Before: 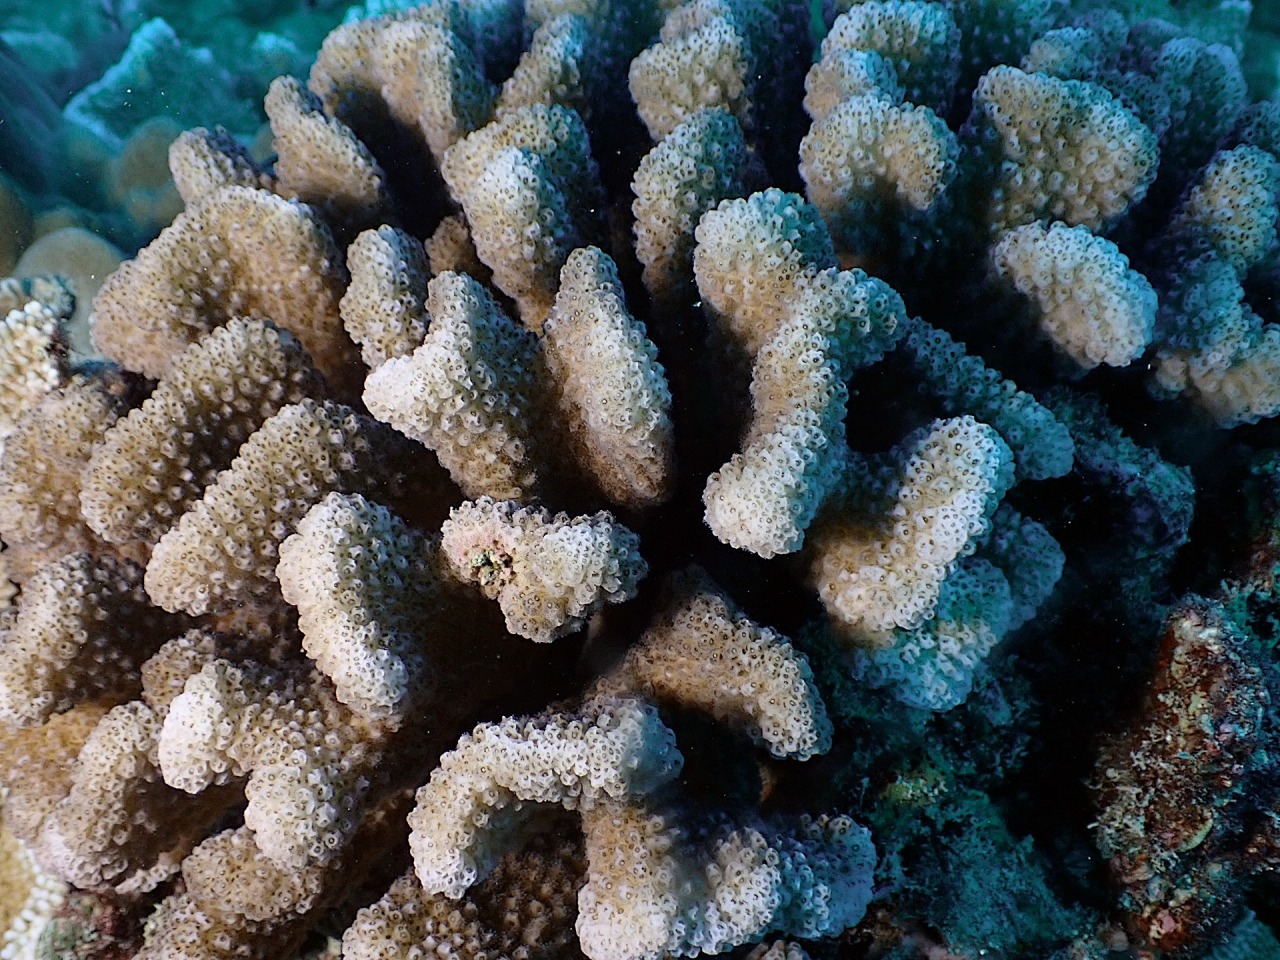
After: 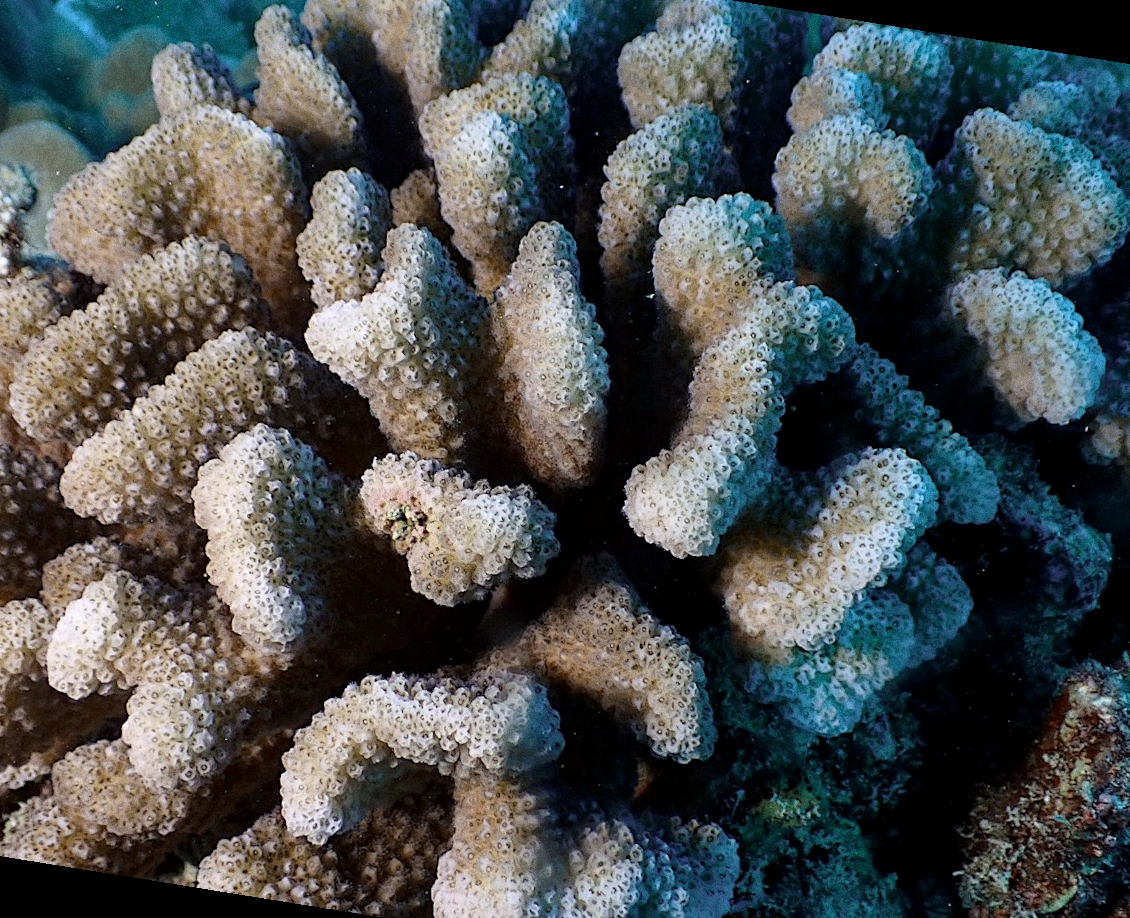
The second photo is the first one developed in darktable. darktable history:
local contrast: highlights 100%, shadows 100%, detail 120%, midtone range 0.2
grain: coarseness 0.09 ISO
crop and rotate: left 10.071%, top 10.071%, right 10.02%, bottom 10.02%
rotate and perspective: rotation 9.12°, automatic cropping off
